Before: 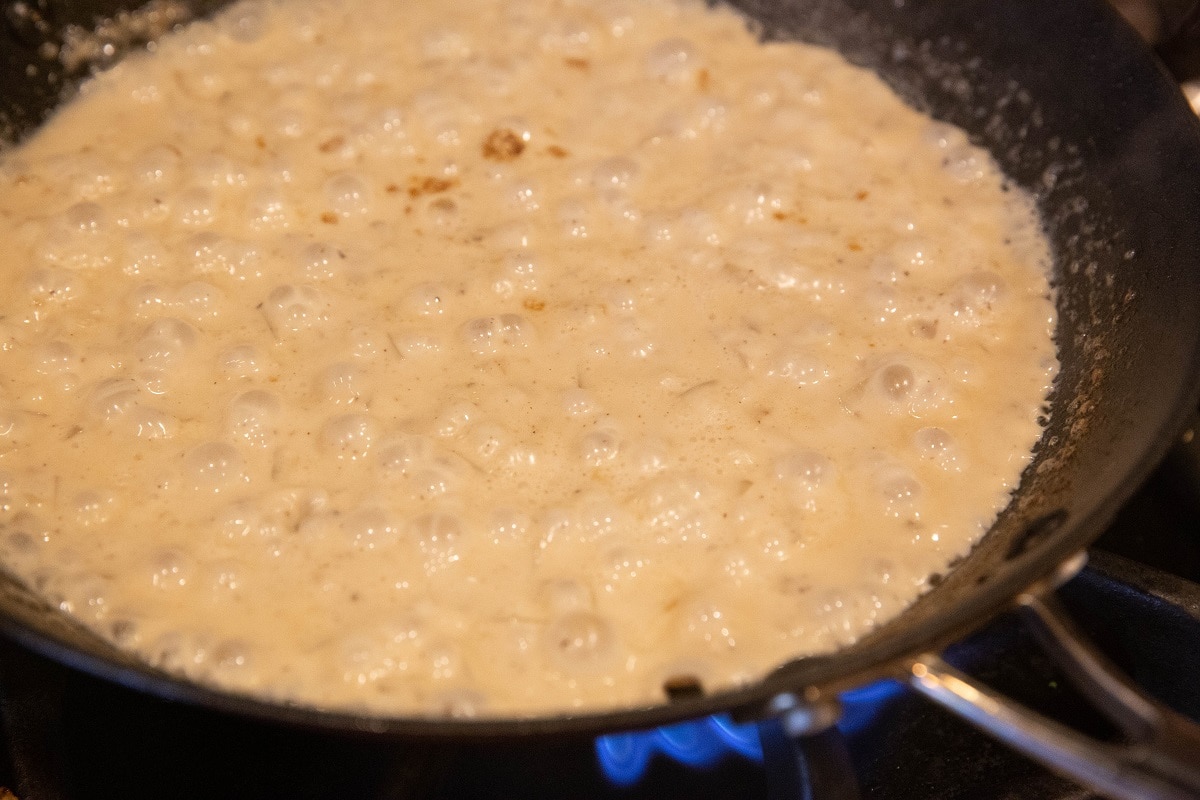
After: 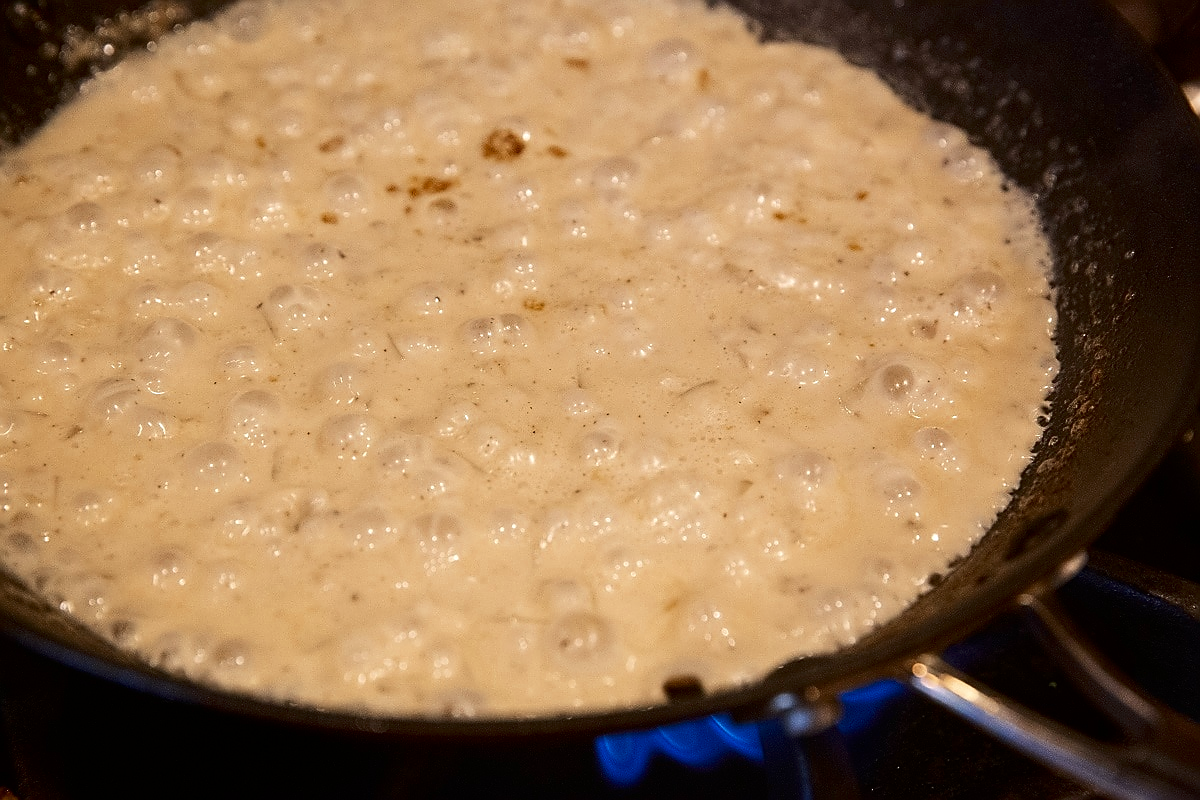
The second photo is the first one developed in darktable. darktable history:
tone equalizer: mask exposure compensation -0.51 EV
contrast brightness saturation: contrast 0.194, brightness -0.101, saturation 0.206
color zones: curves: ch0 [(0, 0.5) (0.125, 0.4) (0.25, 0.5) (0.375, 0.4) (0.5, 0.4) (0.625, 0.35) (0.75, 0.35) (0.875, 0.5)]; ch1 [(0, 0.35) (0.125, 0.45) (0.25, 0.35) (0.375, 0.35) (0.5, 0.35) (0.625, 0.35) (0.75, 0.45) (0.875, 0.35)]; ch2 [(0, 0.6) (0.125, 0.5) (0.25, 0.5) (0.375, 0.6) (0.5, 0.6) (0.625, 0.5) (0.75, 0.5) (0.875, 0.5)]
sharpen: radius 1.42, amount 1.263, threshold 0.751
